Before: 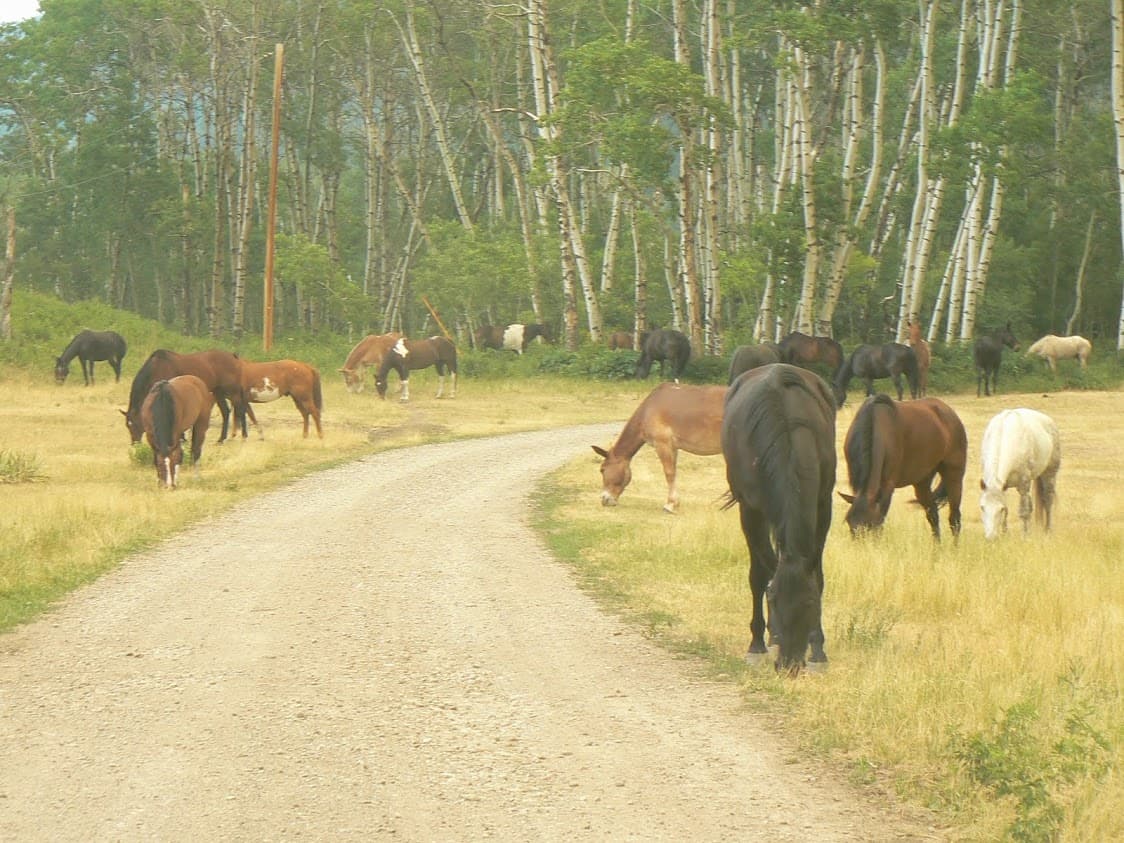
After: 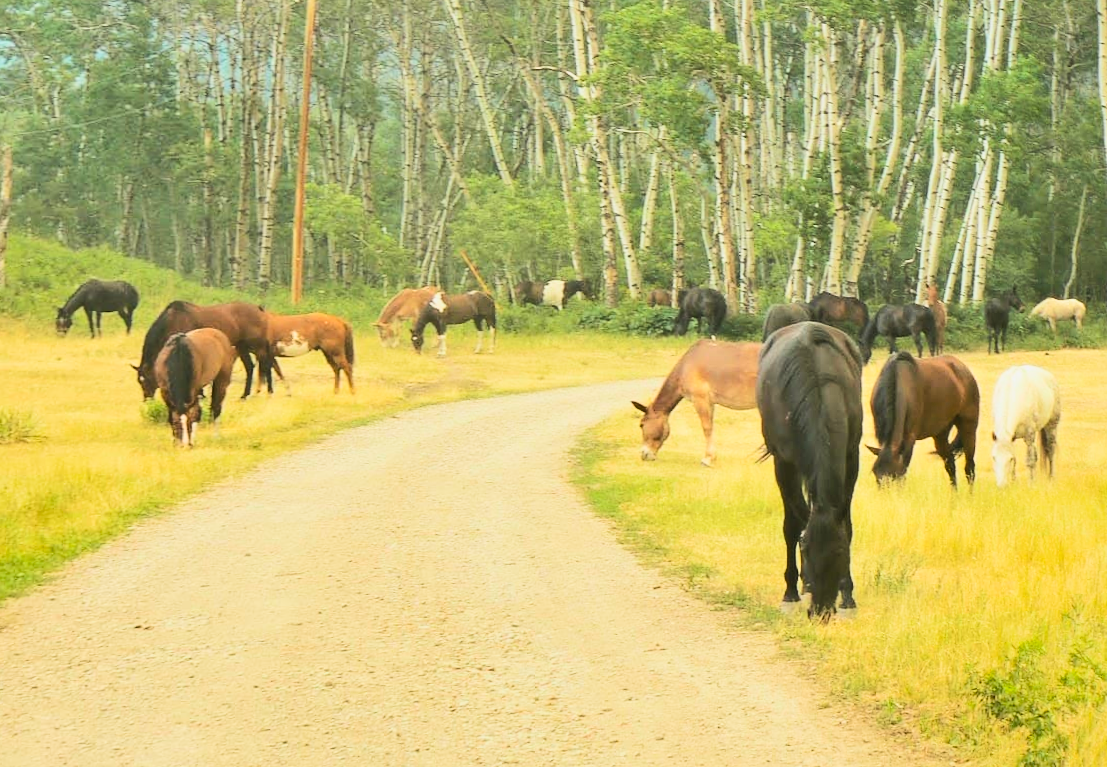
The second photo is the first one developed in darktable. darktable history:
contrast brightness saturation: contrast 0.24, brightness 0.26, saturation 0.39
shadows and highlights: soften with gaussian
rotate and perspective: rotation -0.013°, lens shift (vertical) -0.027, lens shift (horizontal) 0.178, crop left 0.016, crop right 0.989, crop top 0.082, crop bottom 0.918
filmic rgb: black relative exposure -5 EV, hardness 2.88, contrast 1.4
